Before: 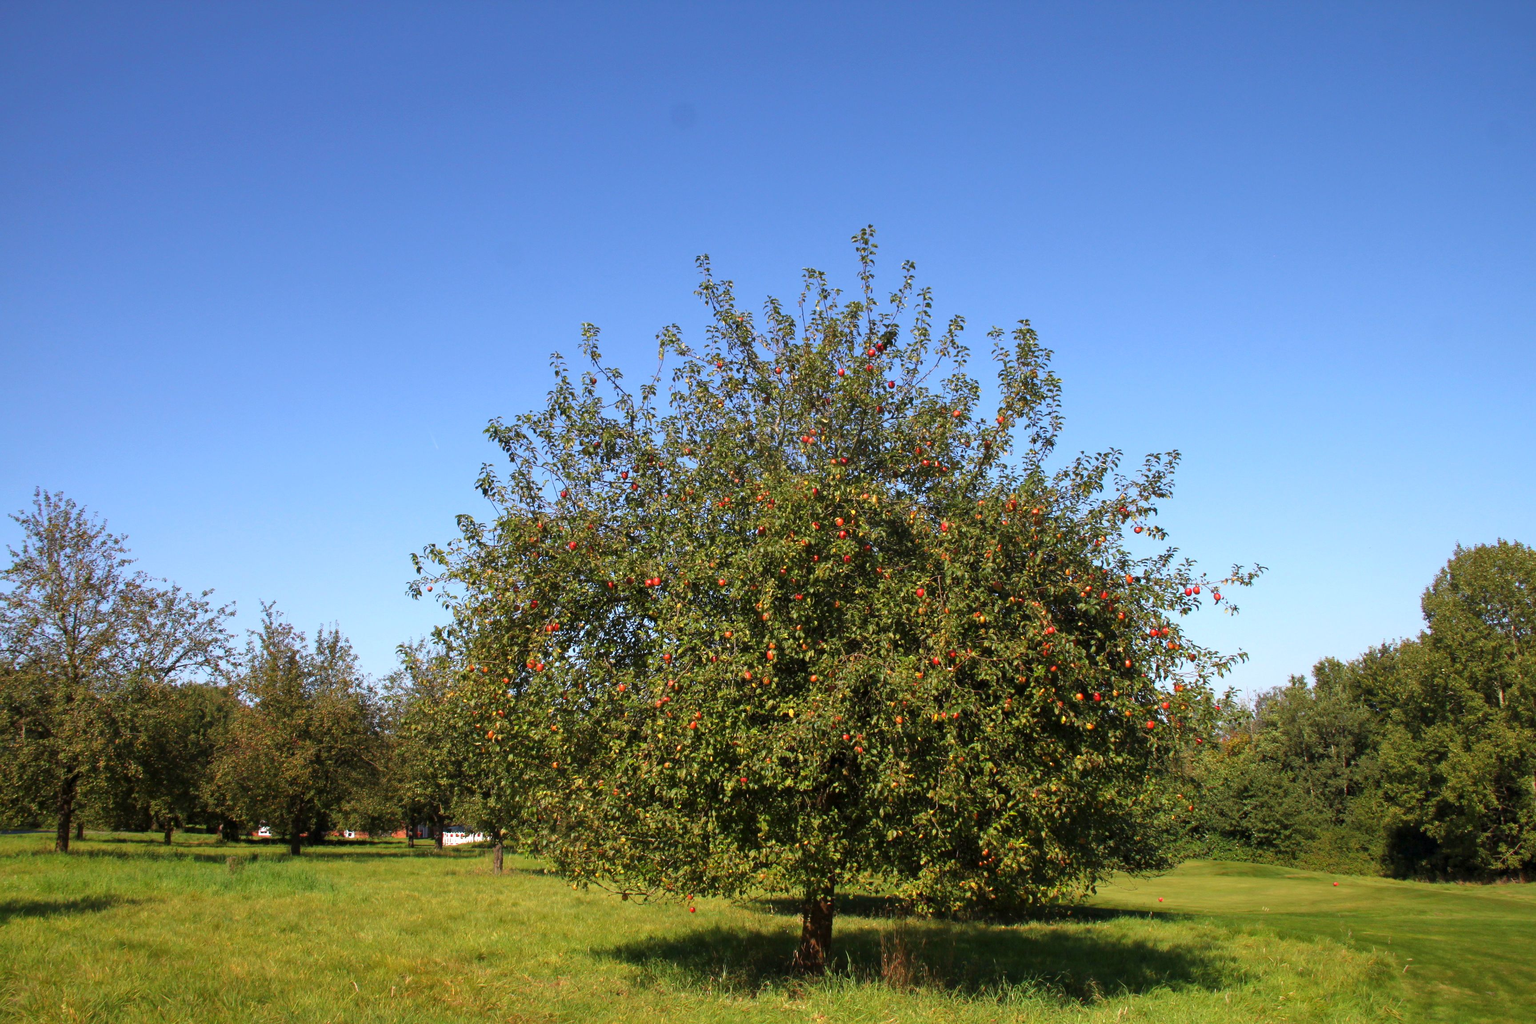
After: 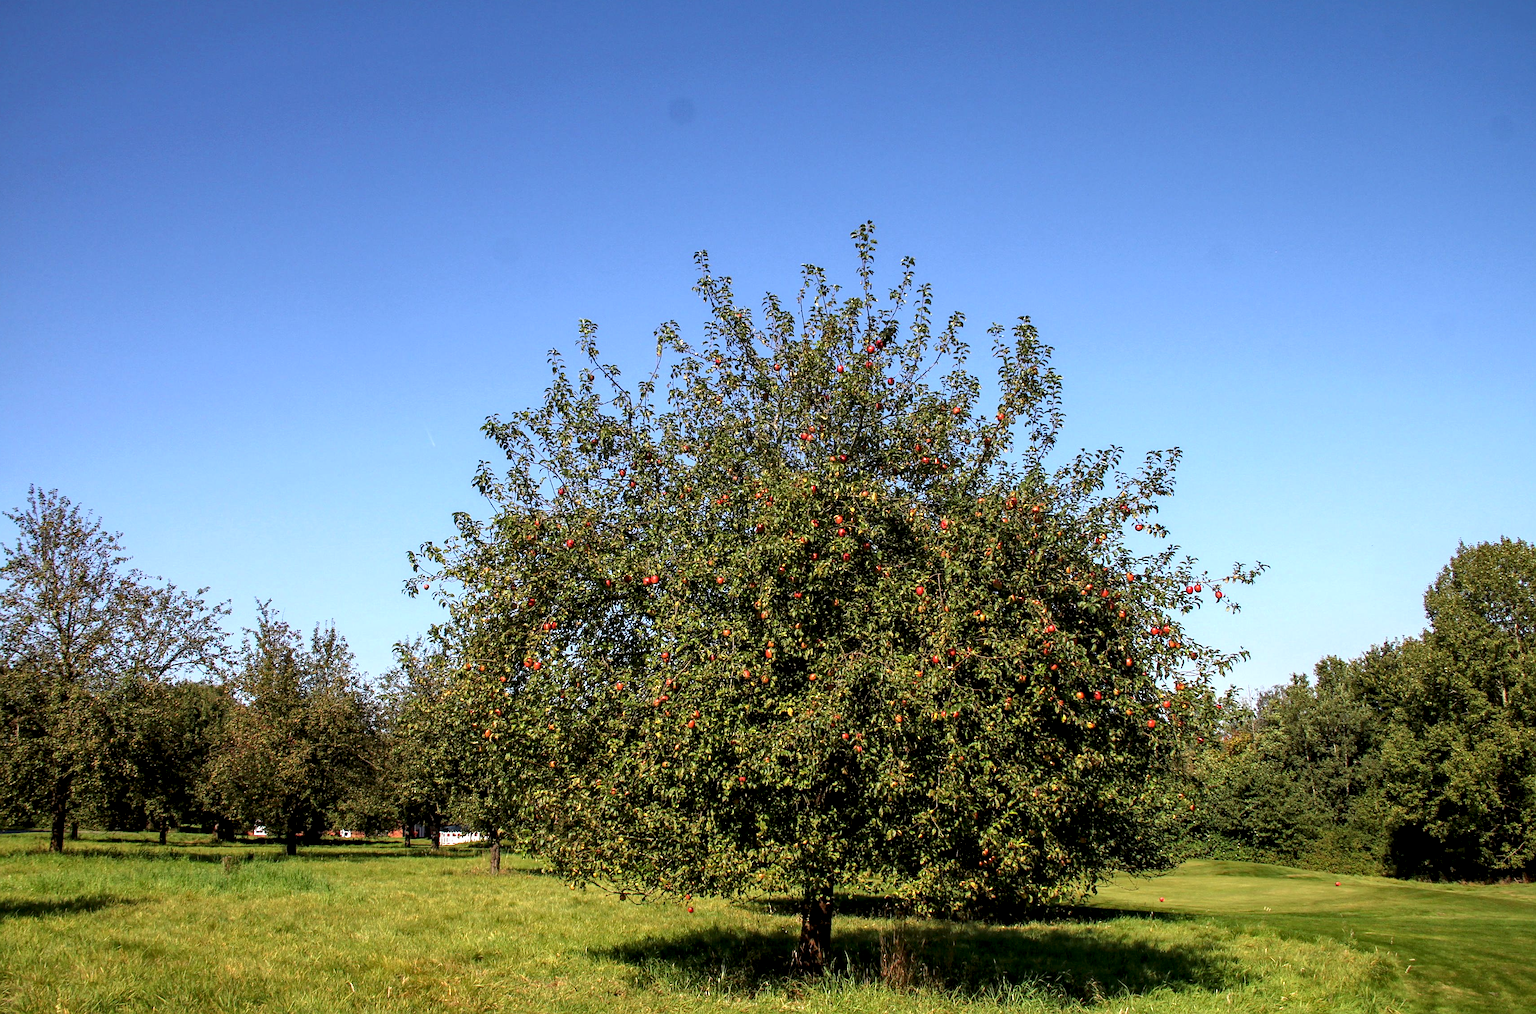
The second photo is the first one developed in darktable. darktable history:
local contrast: detail 160%
crop: left 0.423%, top 0.607%, right 0.174%, bottom 0.951%
sharpen: on, module defaults
